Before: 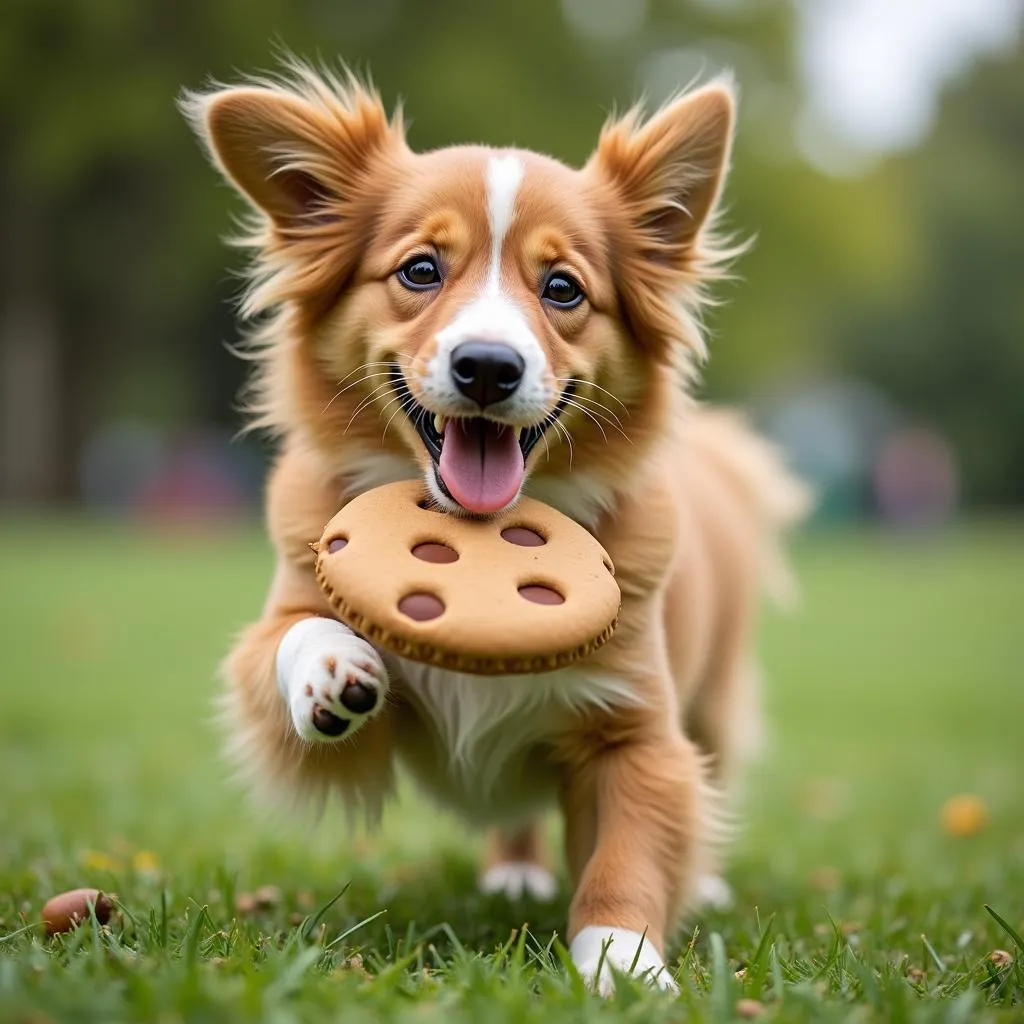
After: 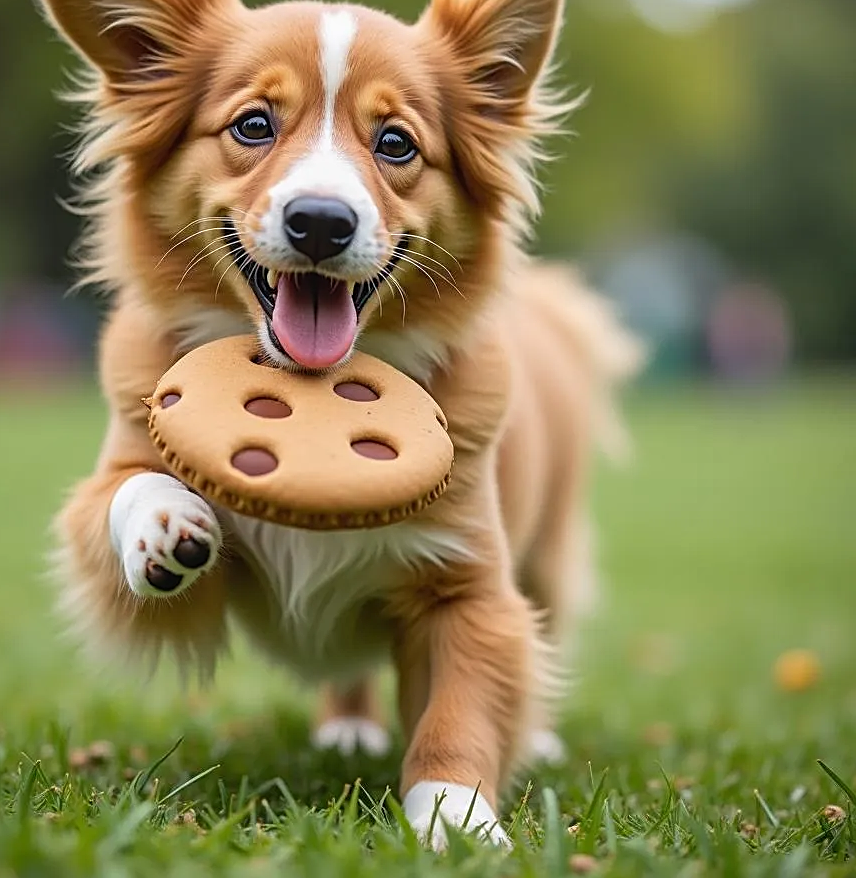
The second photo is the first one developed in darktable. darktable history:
crop: left 16.368%, top 14.239%
sharpen: on, module defaults
local contrast: detail 110%
